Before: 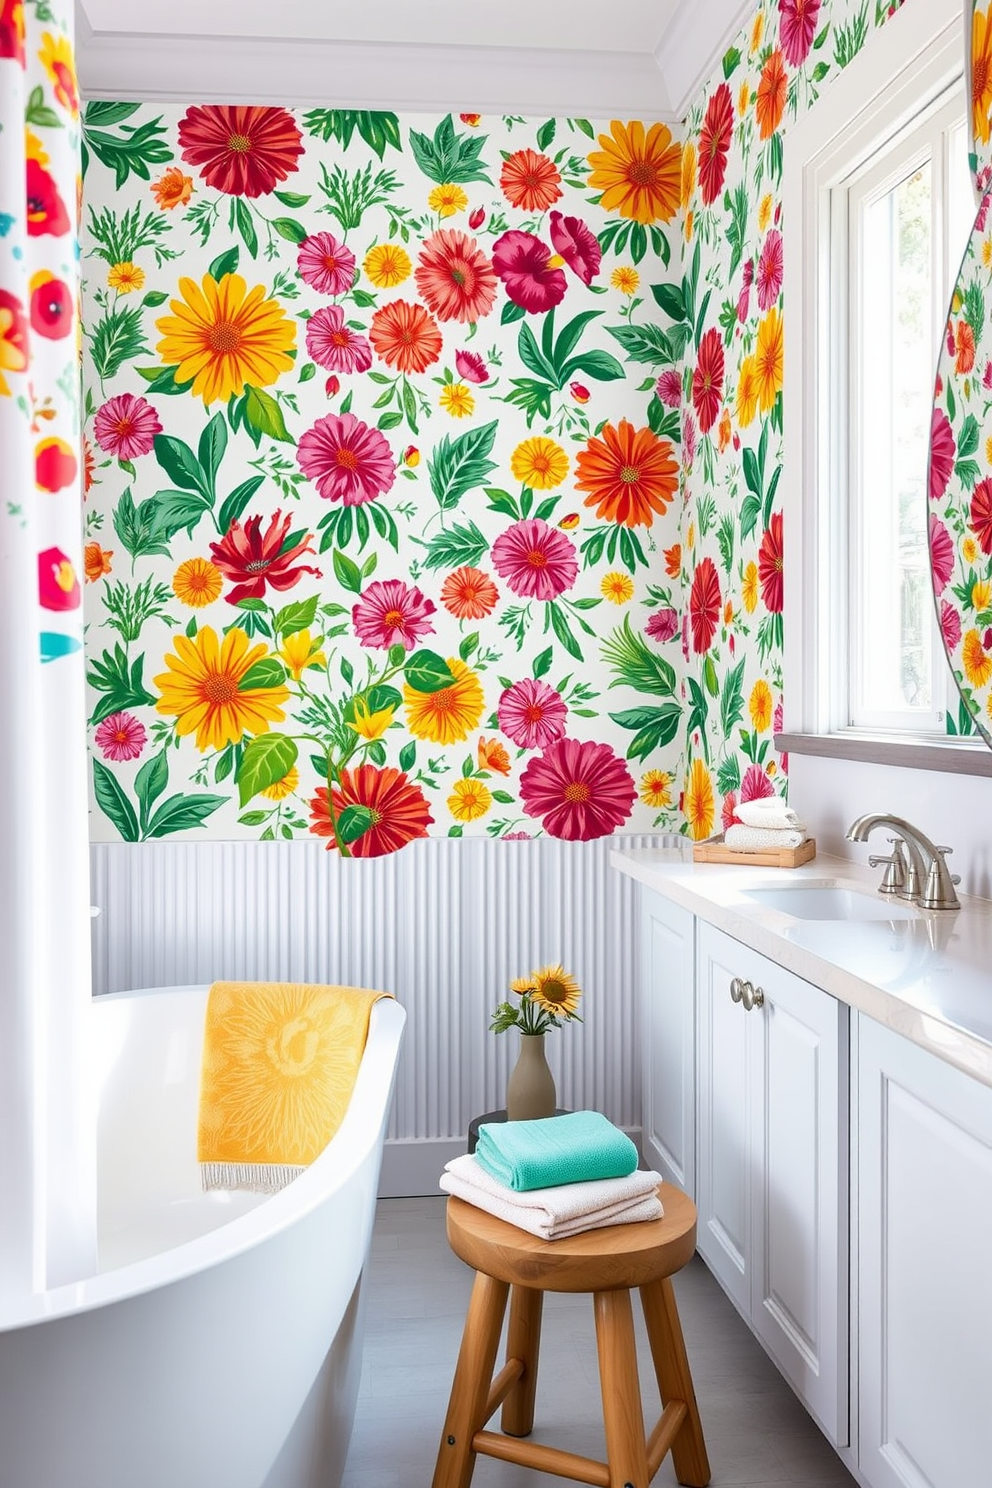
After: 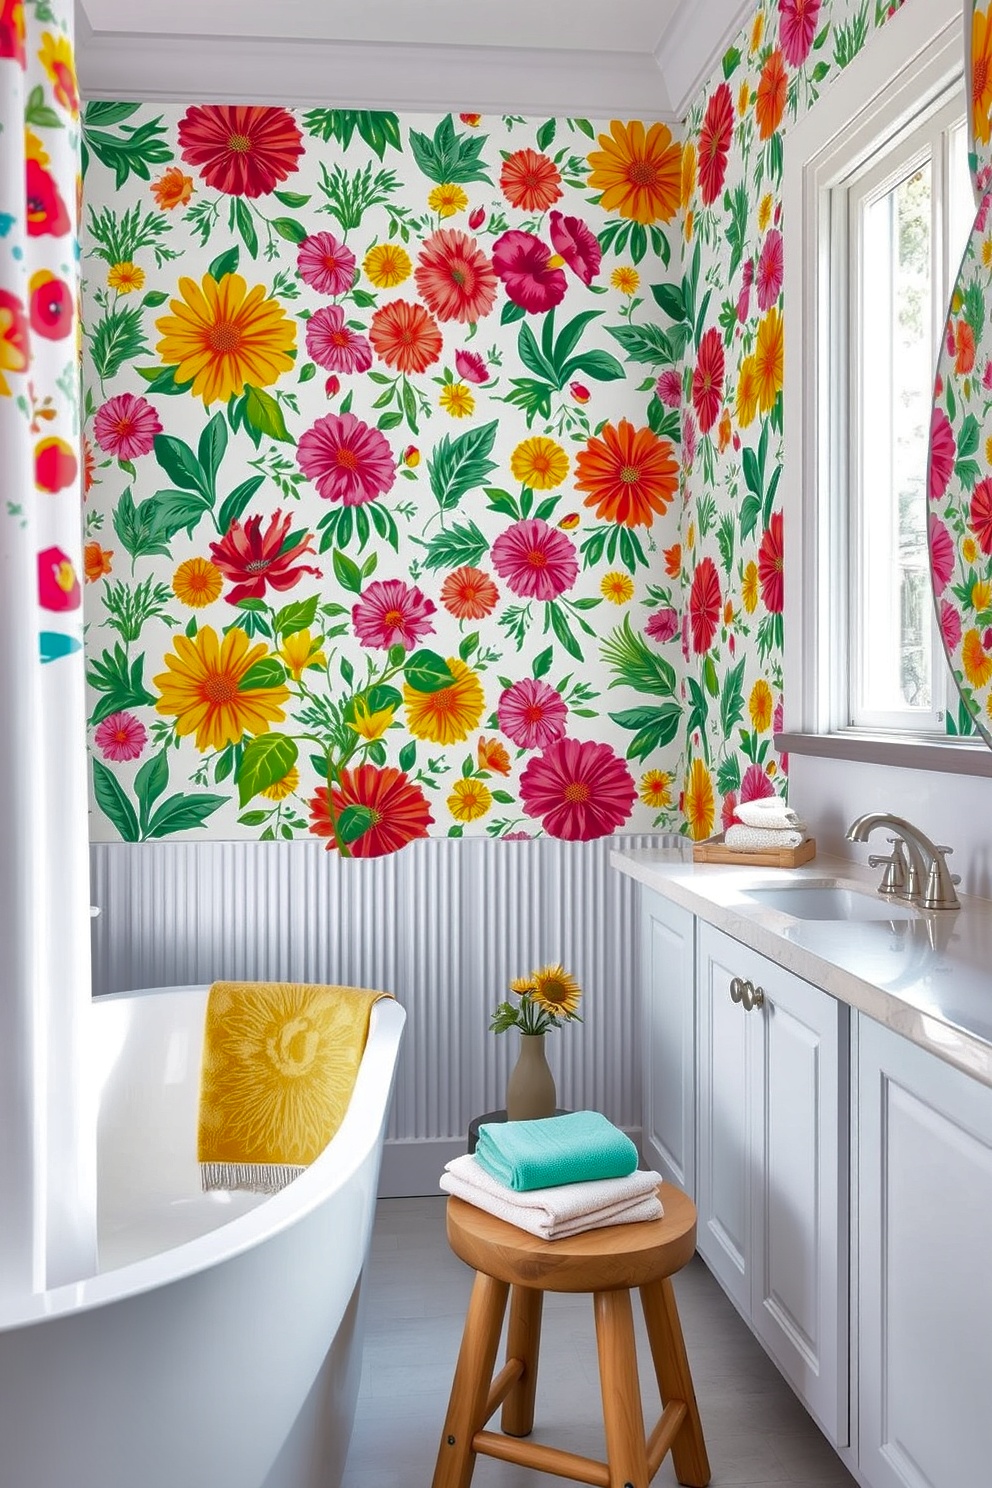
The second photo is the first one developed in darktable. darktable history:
shadows and highlights: shadows 40.1, highlights -59.71, highlights color adjustment 40.09%
local contrast: mode bilateral grid, contrast 20, coarseness 51, detail 119%, midtone range 0.2
